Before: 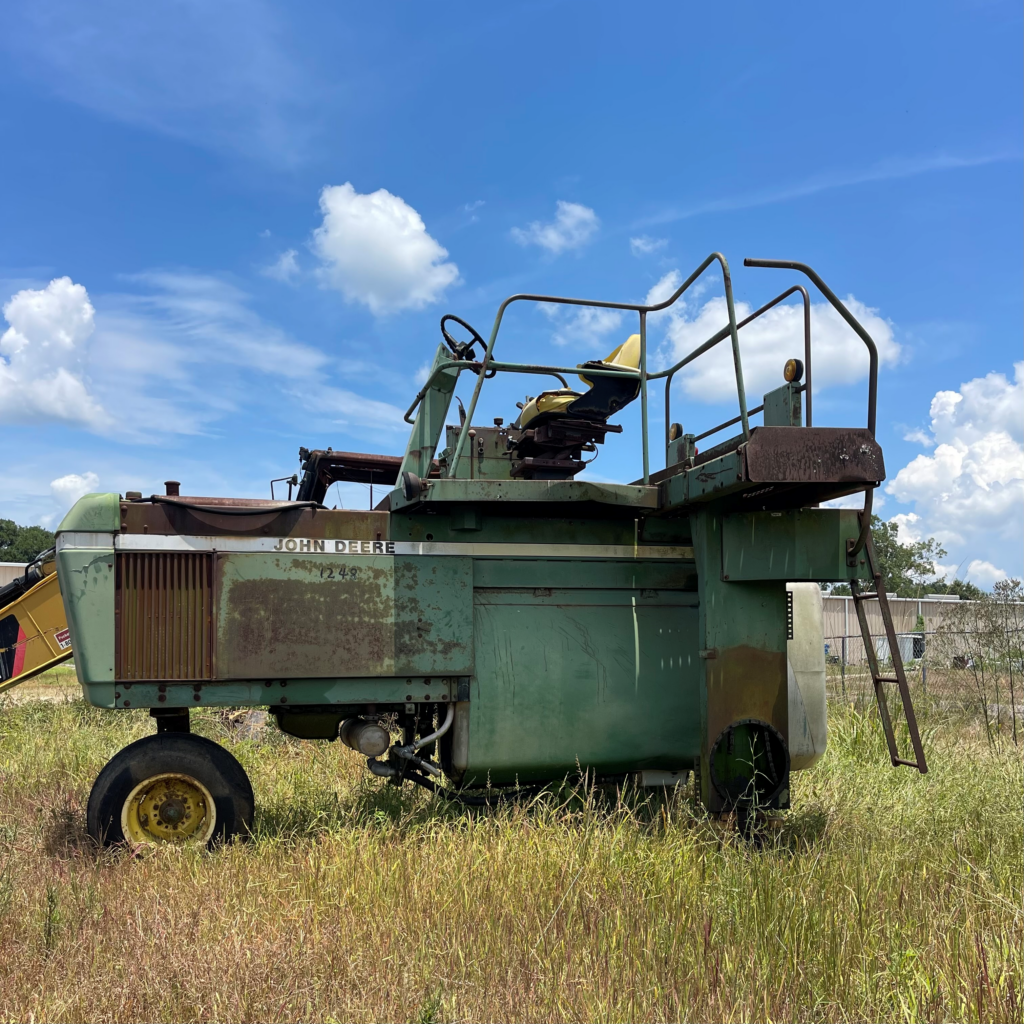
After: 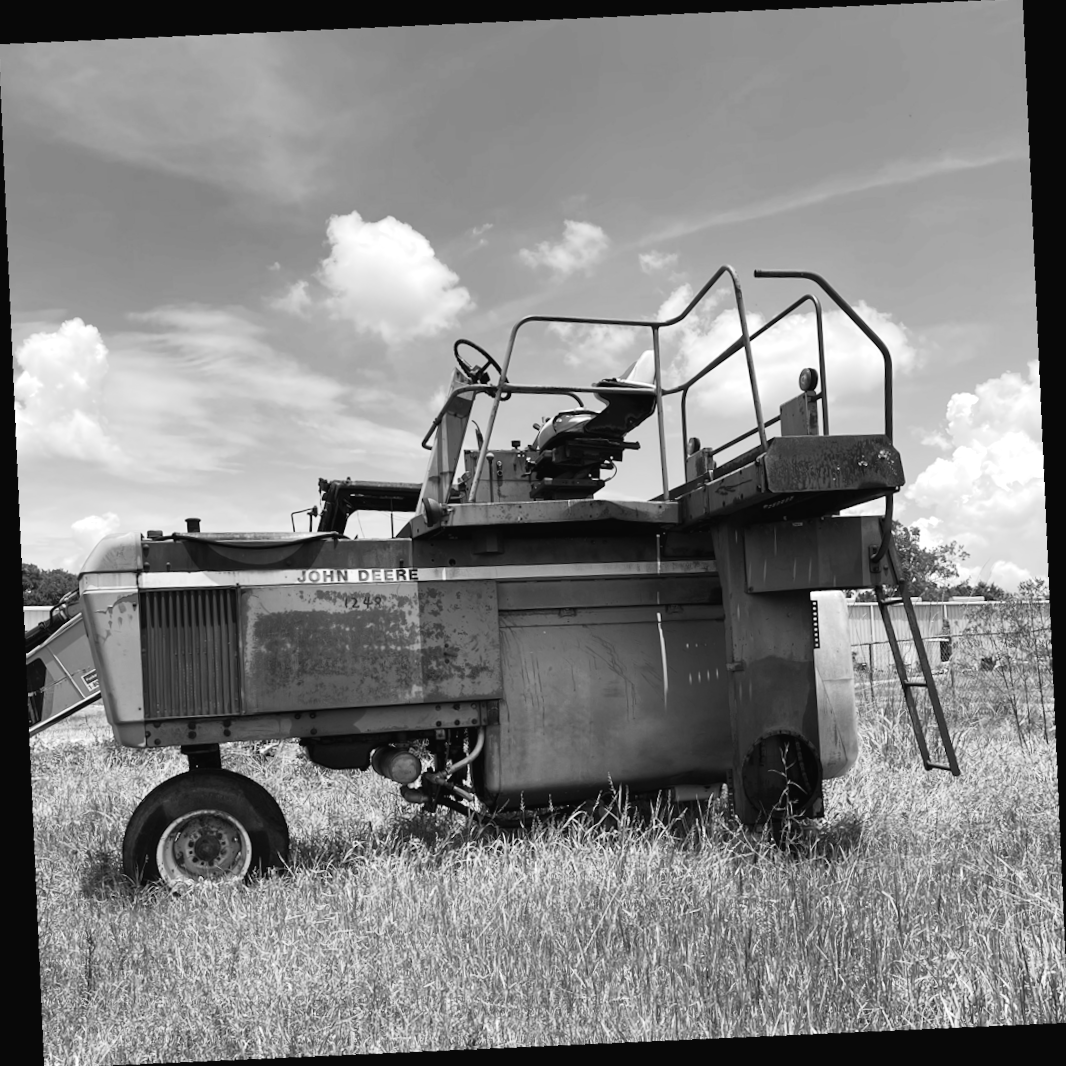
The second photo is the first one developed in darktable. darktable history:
crop and rotate: angle -1.69°
color balance rgb: shadows fall-off 101%, linear chroma grading › mid-tones 7.63%, perceptual saturation grading › mid-tones 11.68%, mask middle-gray fulcrum 22.45%, global vibrance 10.11%, saturation formula JzAzBz (2021)
rotate and perspective: rotation -4.25°, automatic cropping off
exposure: exposure 0.375 EV, compensate highlight preservation false
monochrome: on, module defaults
tone curve: curves: ch0 [(0, 0.023) (0.217, 0.19) (0.754, 0.801) (1, 0.977)]; ch1 [(0, 0) (0.392, 0.398) (0.5, 0.5) (0.521, 0.528) (0.56, 0.577) (1, 1)]; ch2 [(0, 0) (0.5, 0.5) (0.579, 0.561) (0.65, 0.657) (1, 1)], color space Lab, independent channels, preserve colors none
